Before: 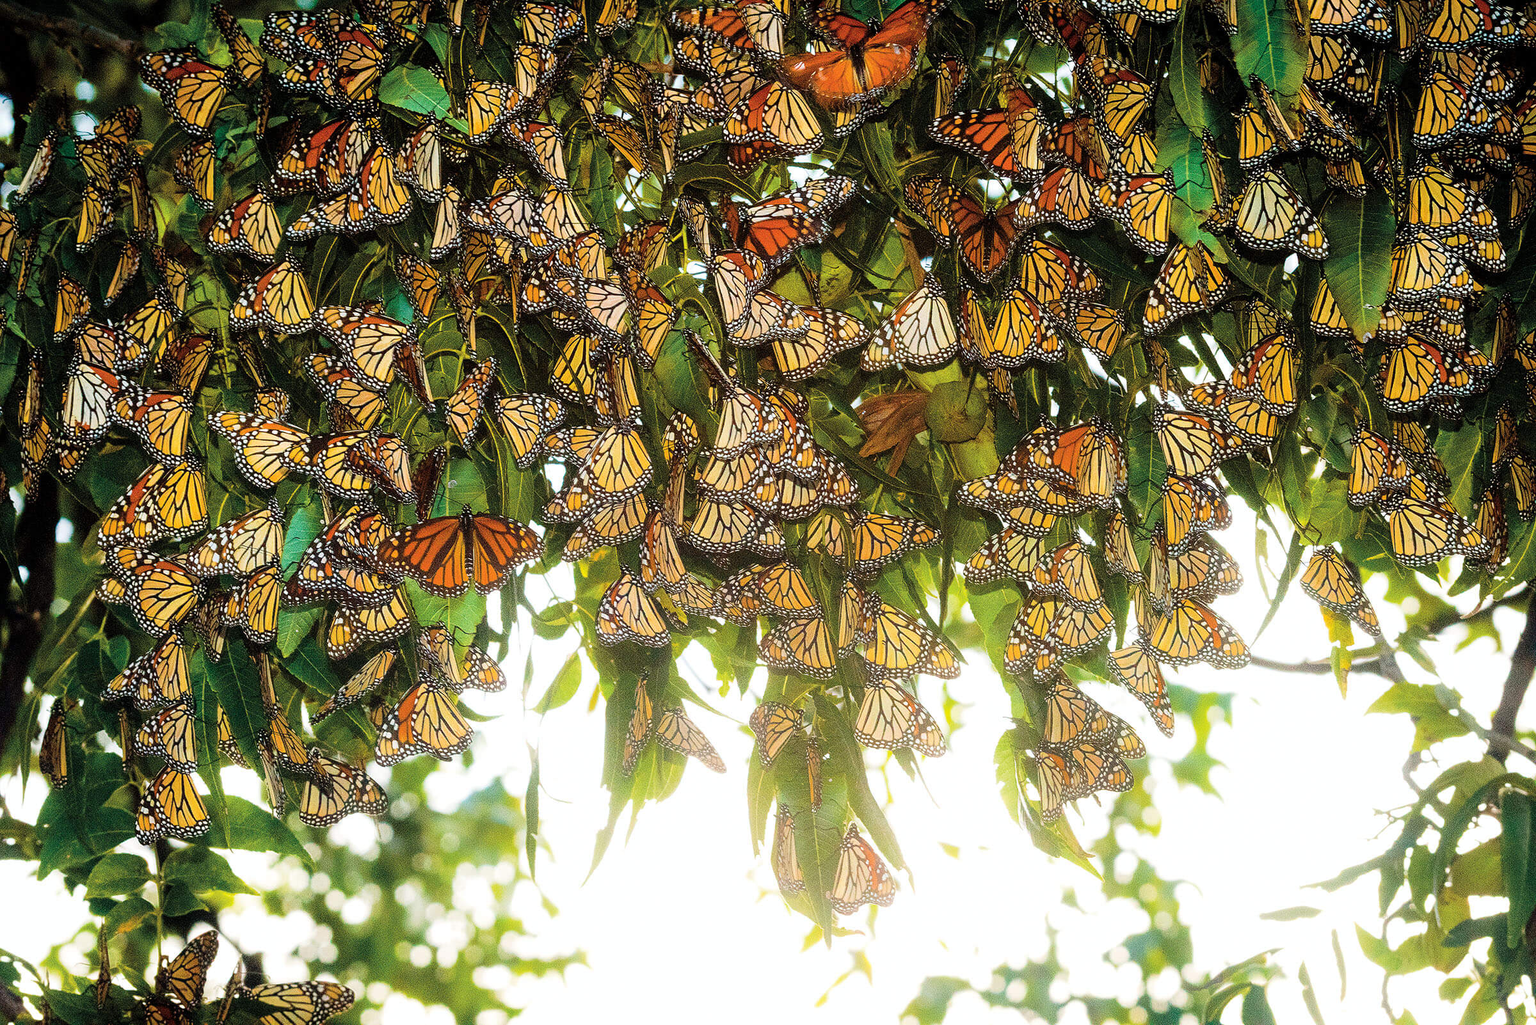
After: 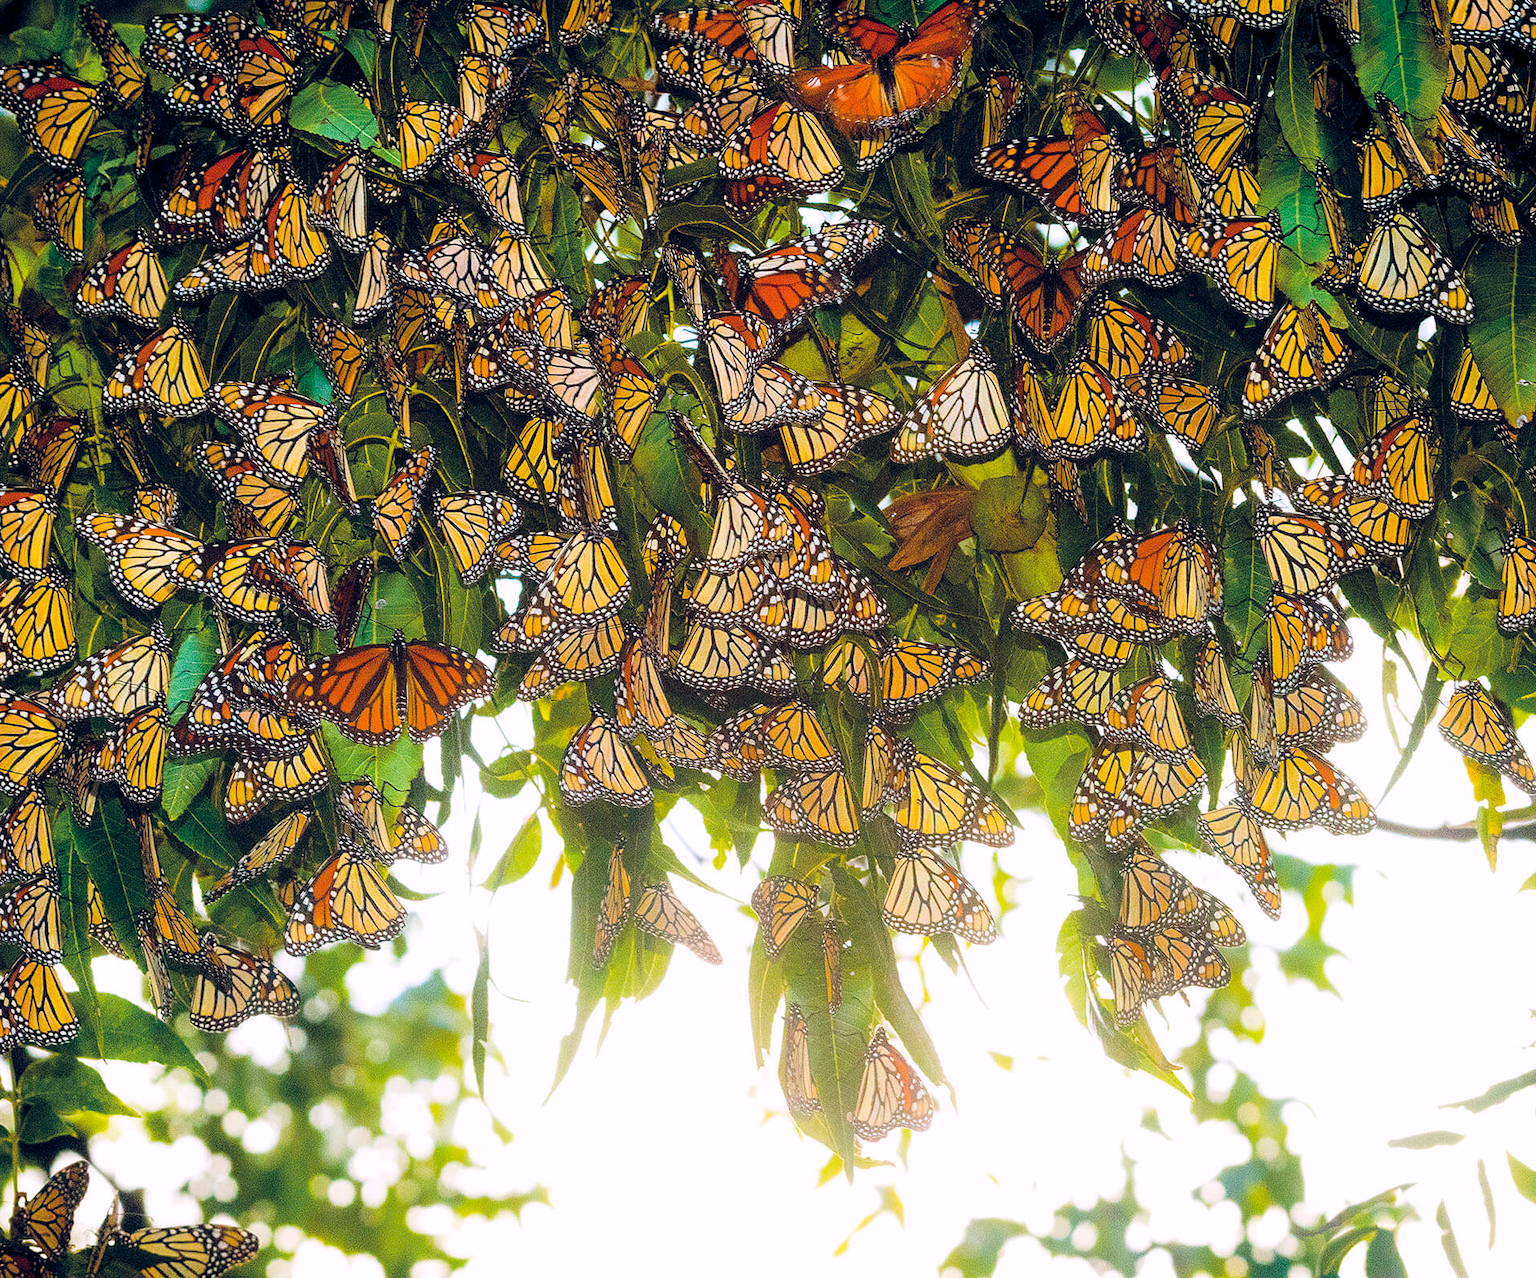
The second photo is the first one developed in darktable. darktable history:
exposure: compensate highlight preservation false
crop and rotate: left 9.597%, right 10.195%
color balance rgb: shadows lift › hue 87.51°, highlights gain › chroma 1.35%, highlights gain › hue 55.1°, global offset › chroma 0.13%, global offset › hue 253.66°, perceptual saturation grading › global saturation 16.38%
white balance: red 0.984, blue 1.059
